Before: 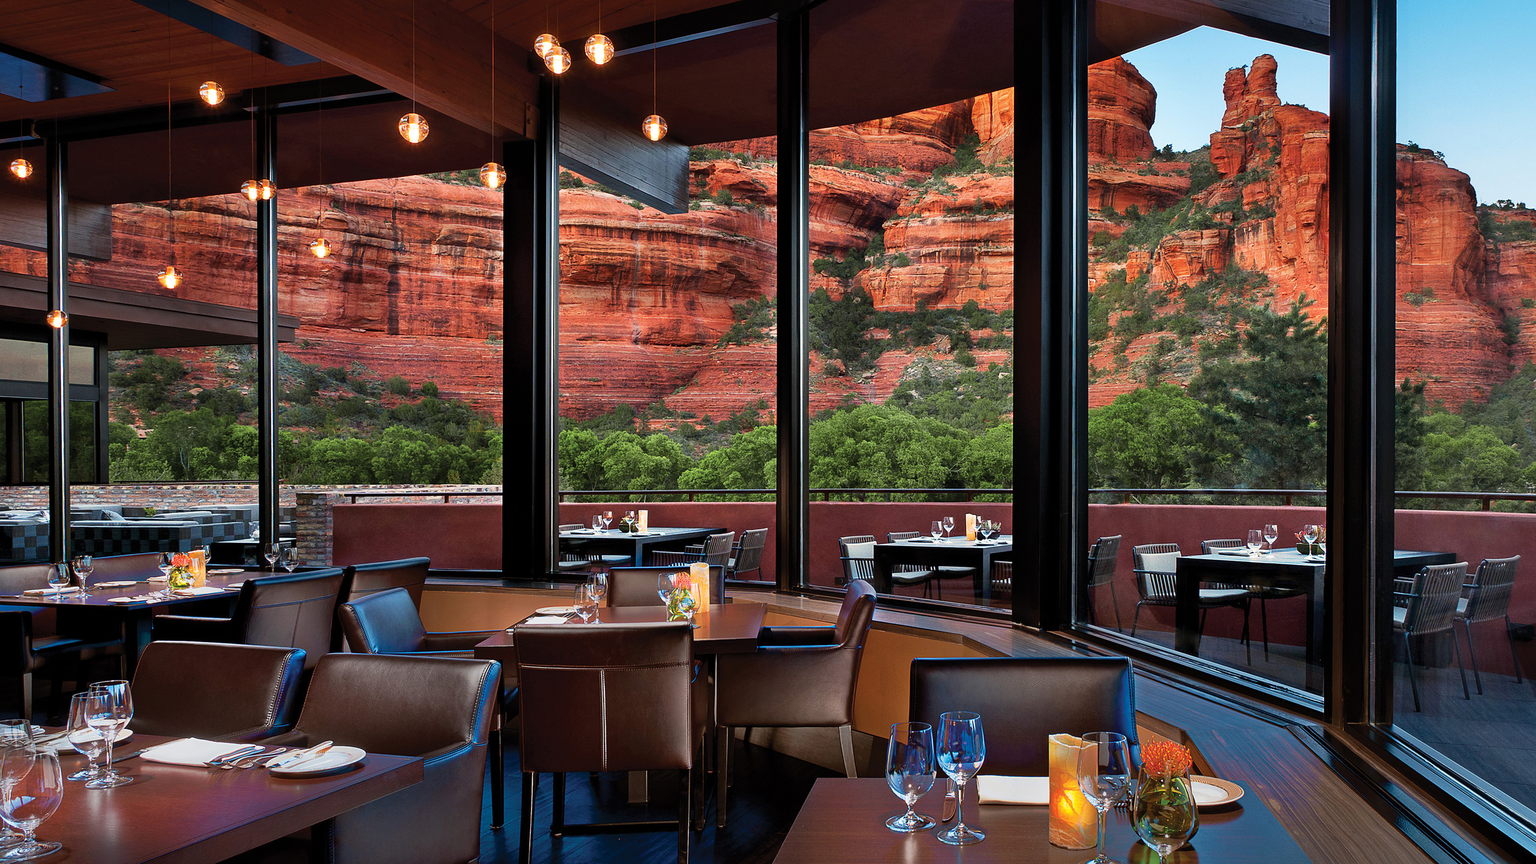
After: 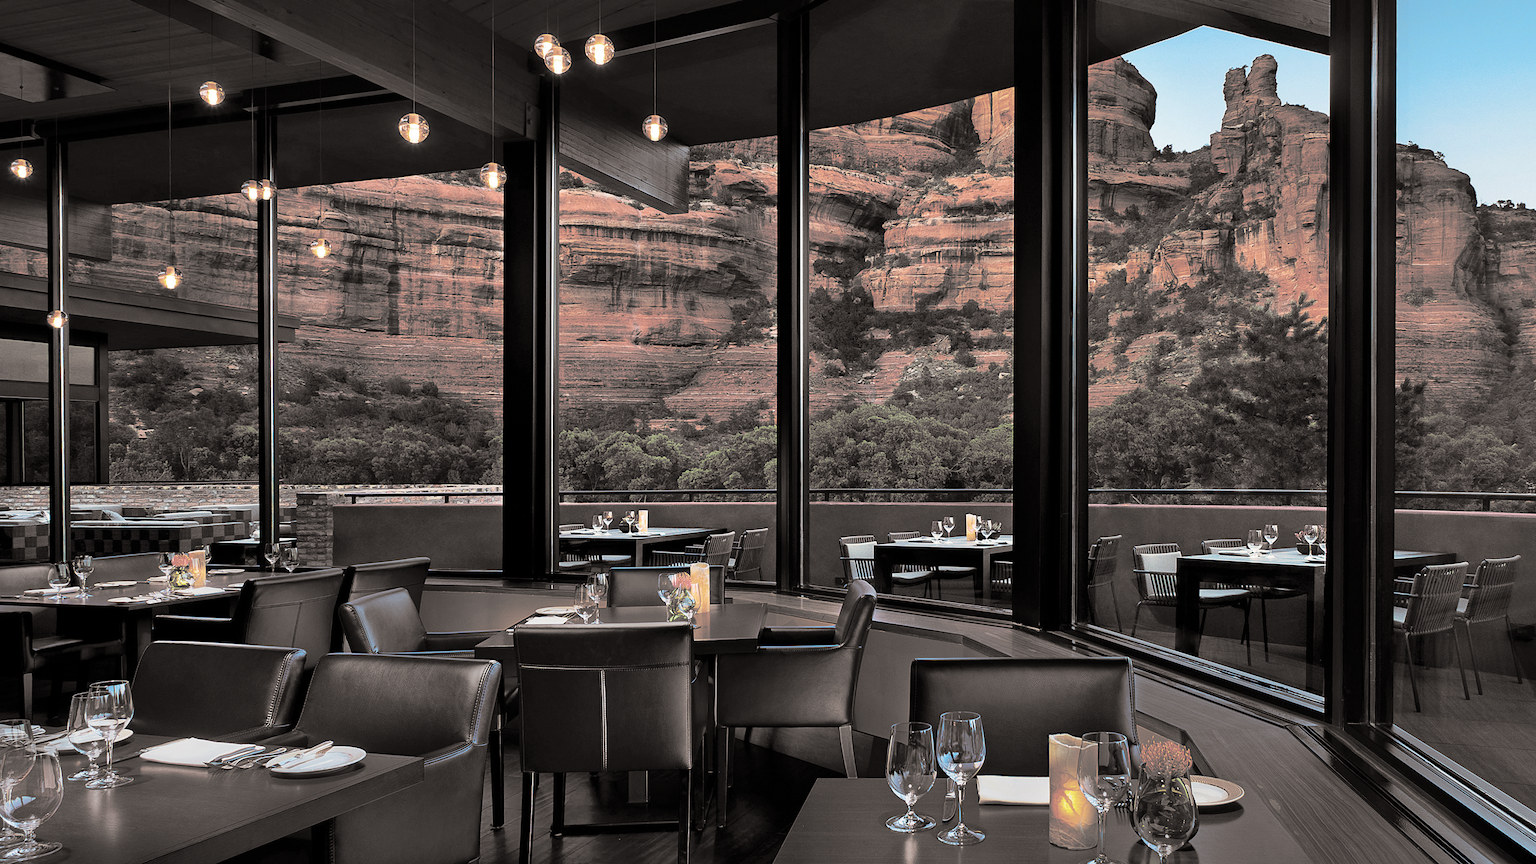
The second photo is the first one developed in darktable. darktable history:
split-toning: shadows › hue 26°, shadows › saturation 0.09, highlights › hue 40°, highlights › saturation 0.18, balance -63, compress 0%
